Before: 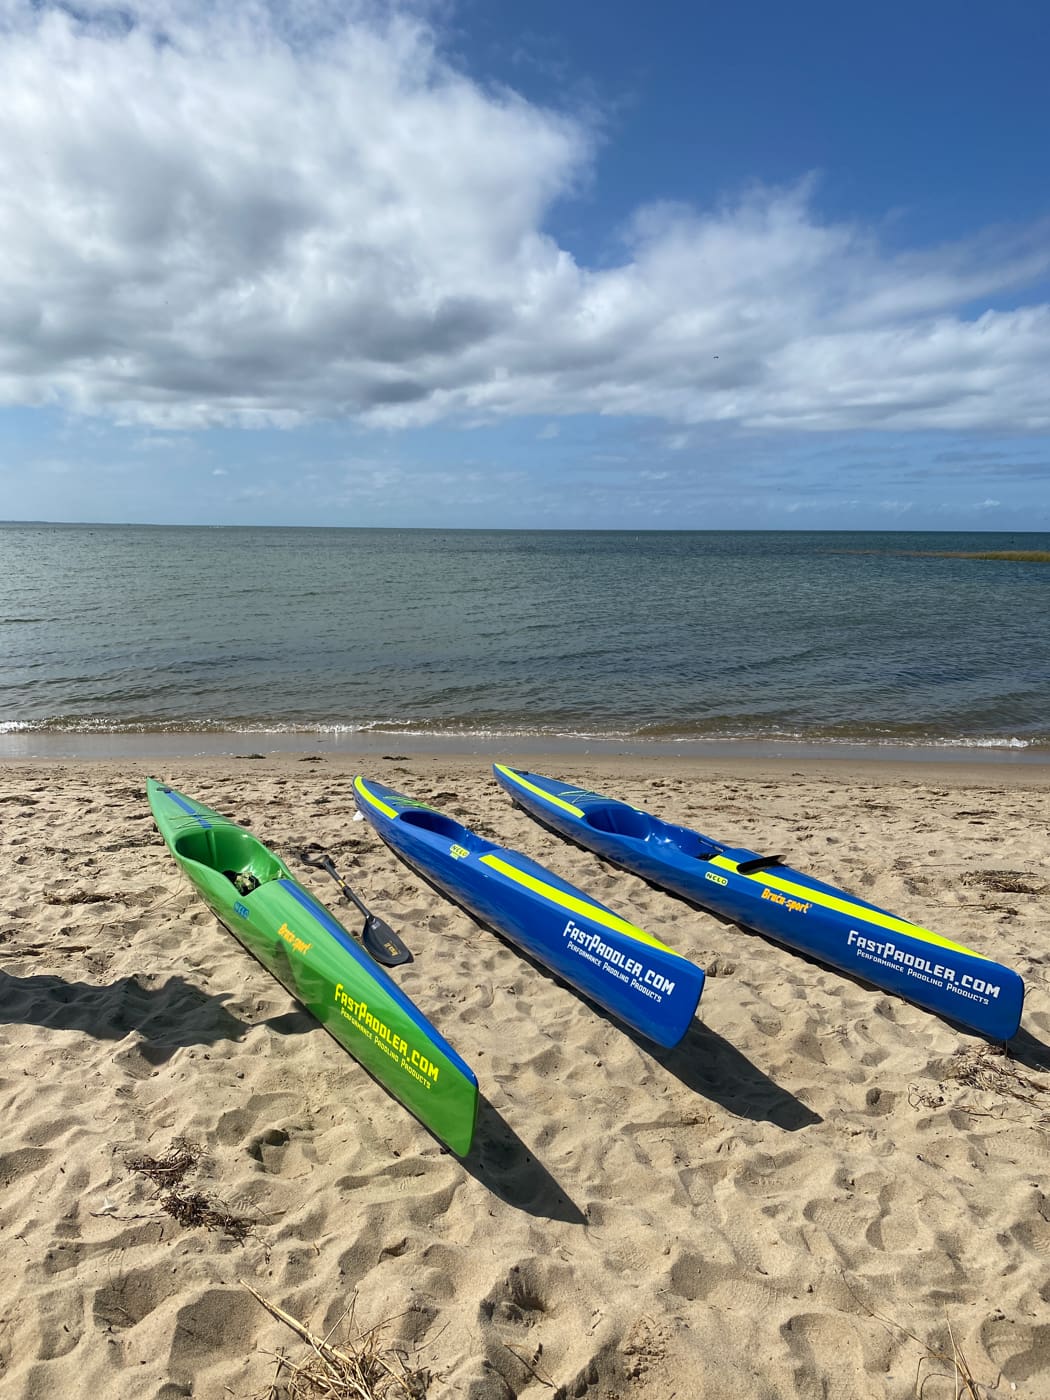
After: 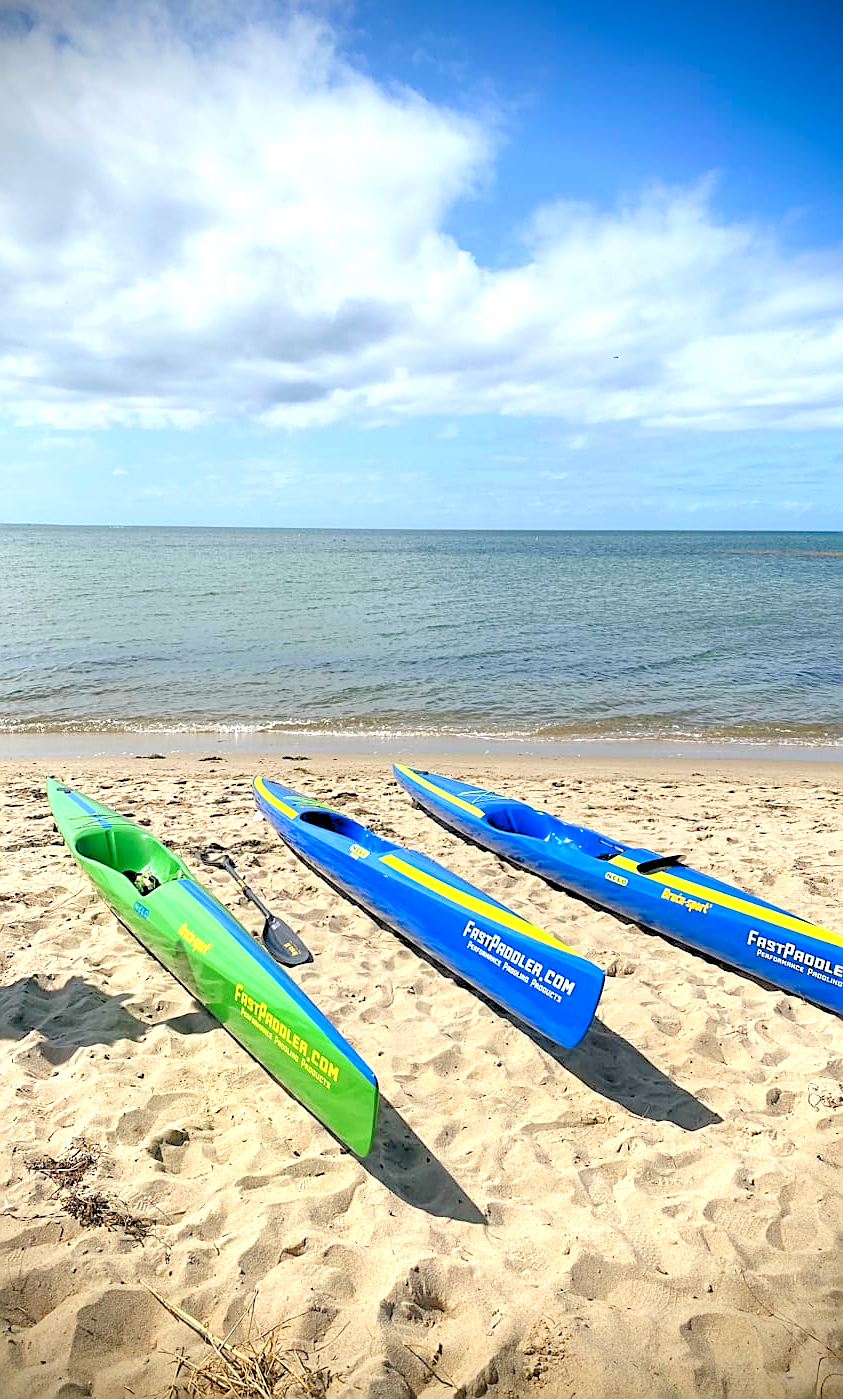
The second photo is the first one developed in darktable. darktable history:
sharpen: on, module defaults
exposure: black level correction 0, exposure 0.698 EV, compensate highlight preservation false
vignetting: brightness -1, saturation 0.496
levels: levels [0.072, 0.414, 0.976]
crop and rotate: left 9.524%, right 10.175%
